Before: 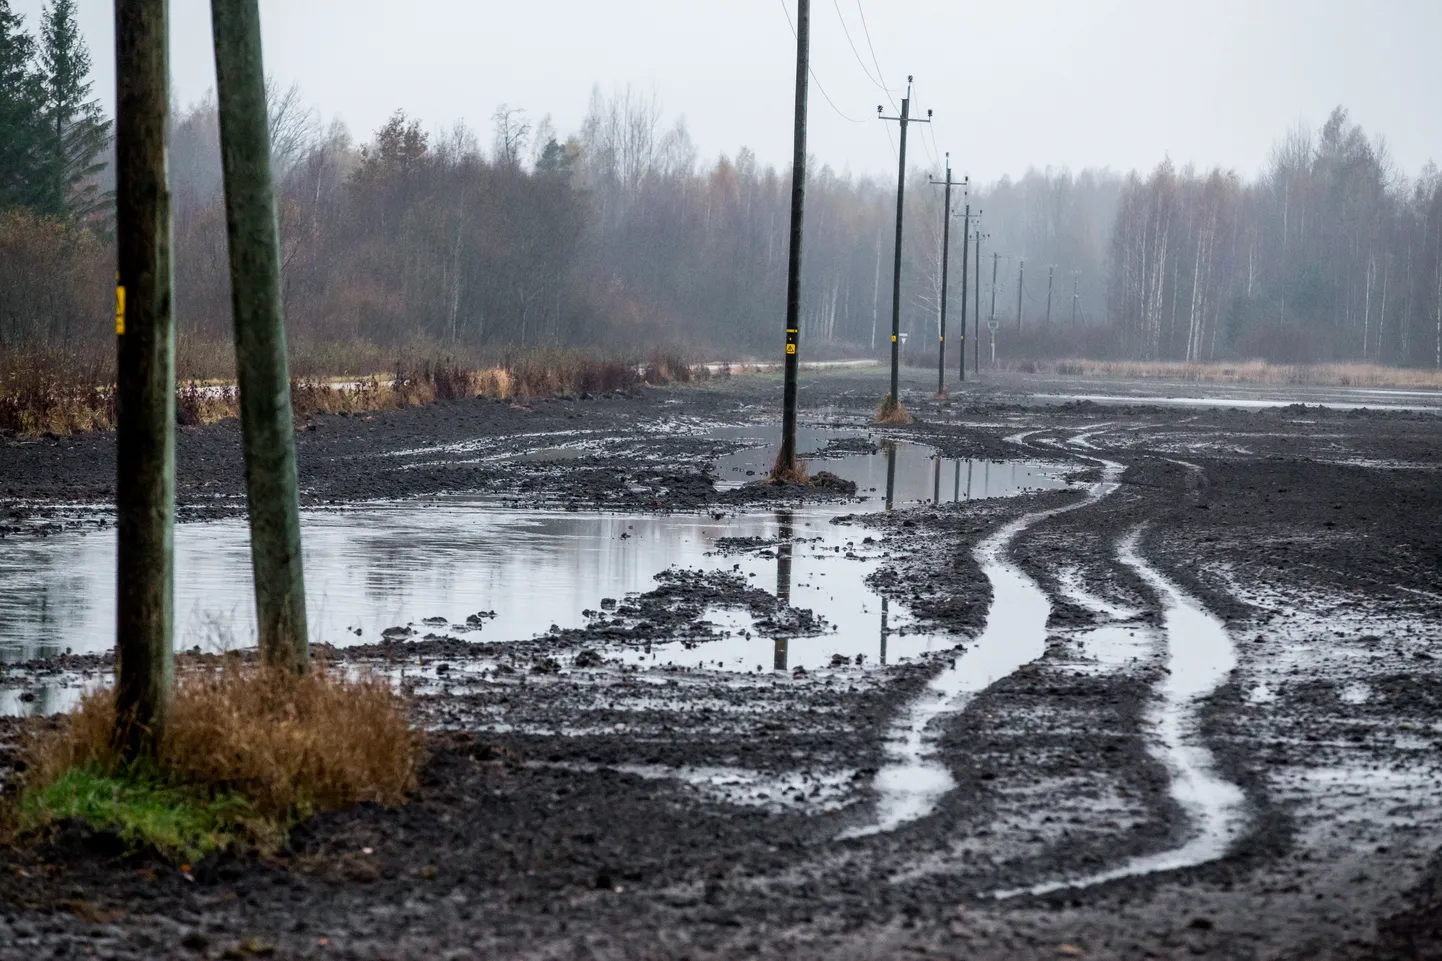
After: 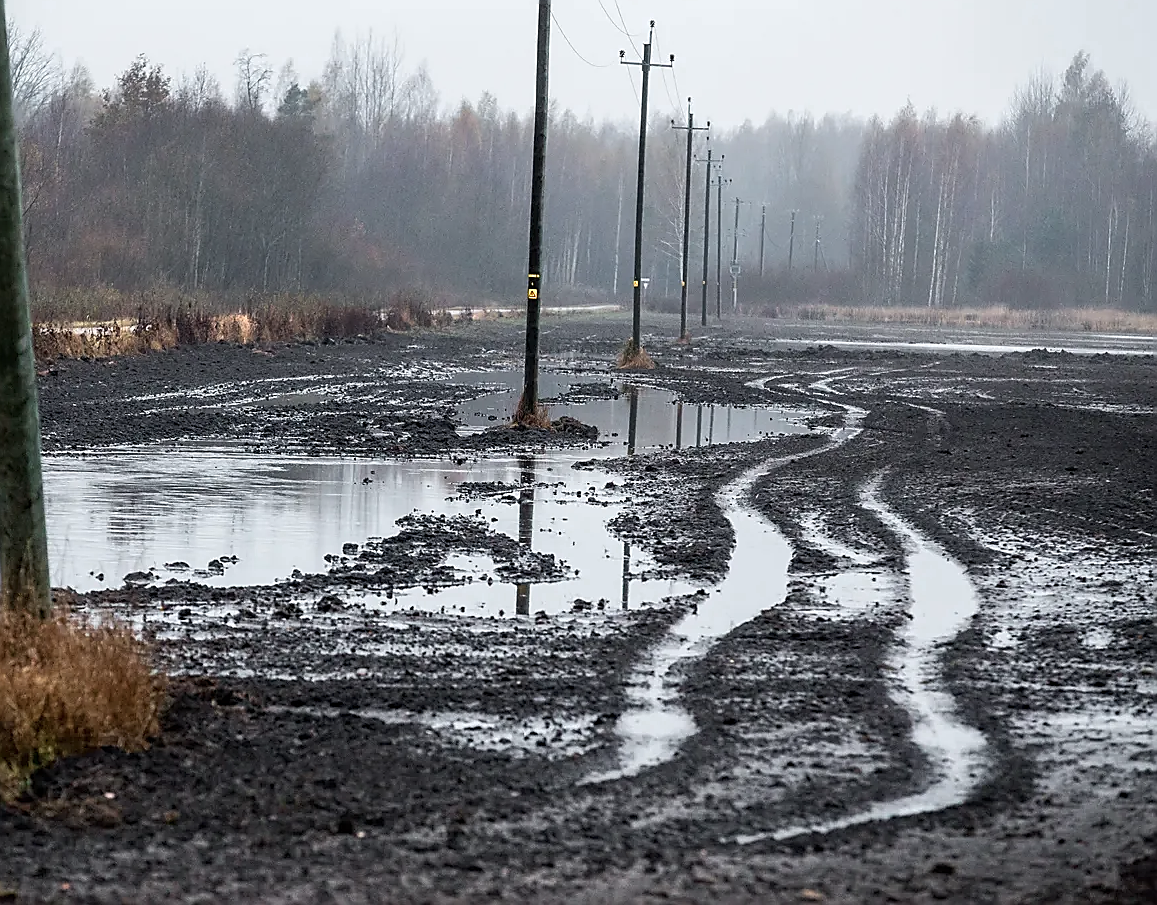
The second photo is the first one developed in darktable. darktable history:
sharpen: radius 1.4, amount 1.25, threshold 0.7
color zones: curves: ch0 [(0.018, 0.548) (0.224, 0.64) (0.425, 0.447) (0.675, 0.575) (0.732, 0.579)]; ch1 [(0.066, 0.487) (0.25, 0.5) (0.404, 0.43) (0.75, 0.421) (0.956, 0.421)]; ch2 [(0.044, 0.561) (0.215, 0.465) (0.399, 0.544) (0.465, 0.548) (0.614, 0.447) (0.724, 0.43) (0.882, 0.623) (0.956, 0.632)]
crop and rotate: left 17.959%, top 5.771%, right 1.742%
